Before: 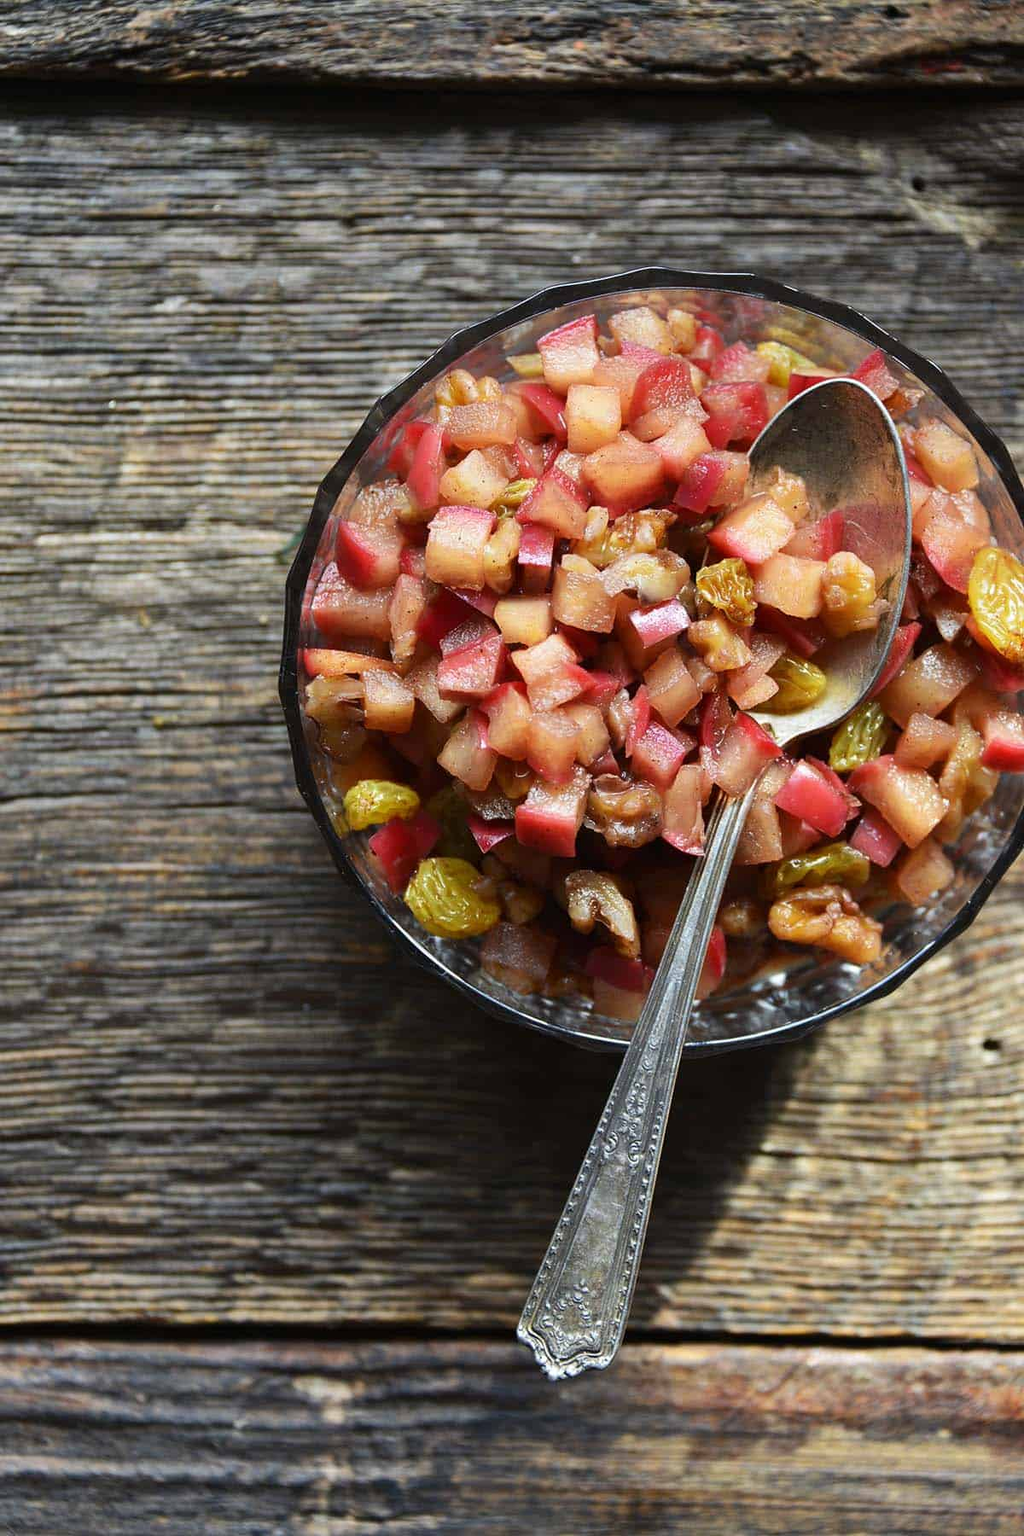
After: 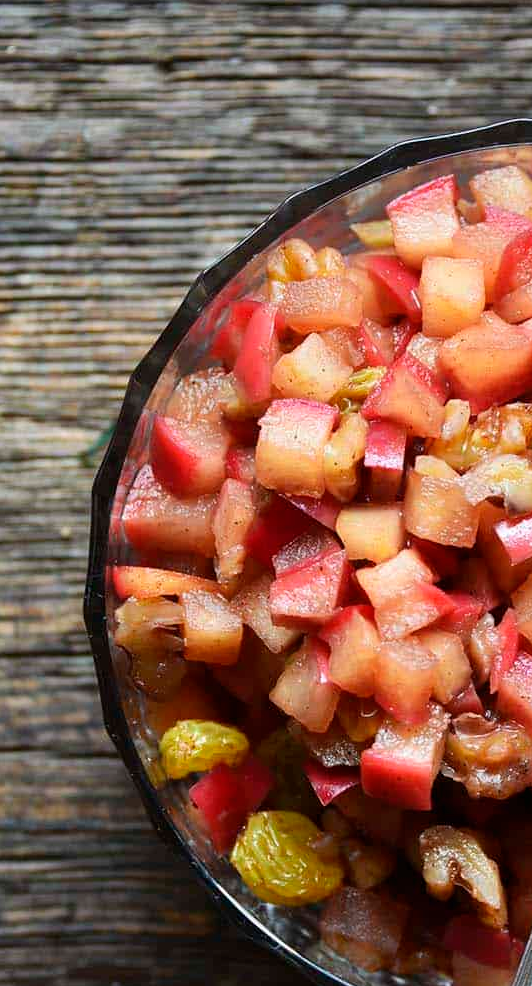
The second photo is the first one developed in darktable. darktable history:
crop: left 20.331%, top 10.799%, right 35.289%, bottom 34.403%
